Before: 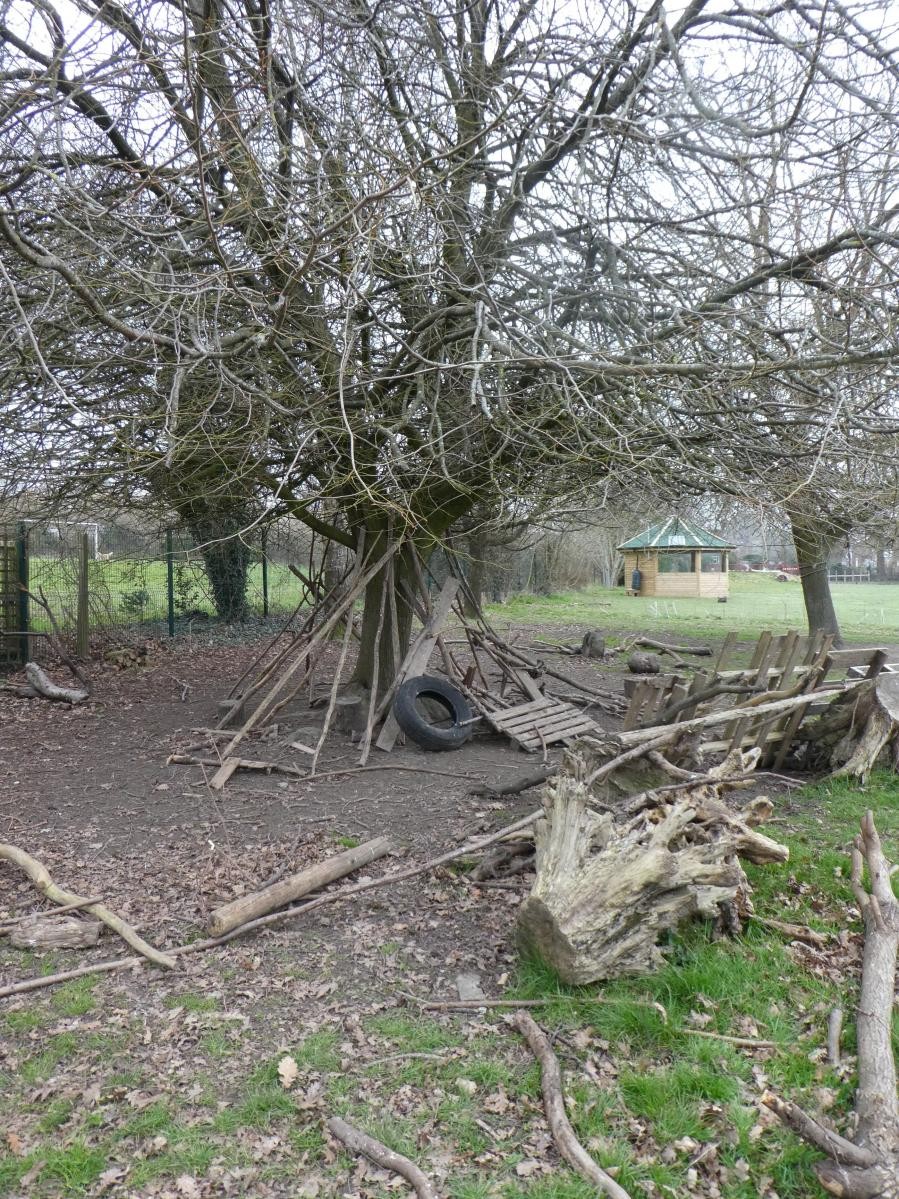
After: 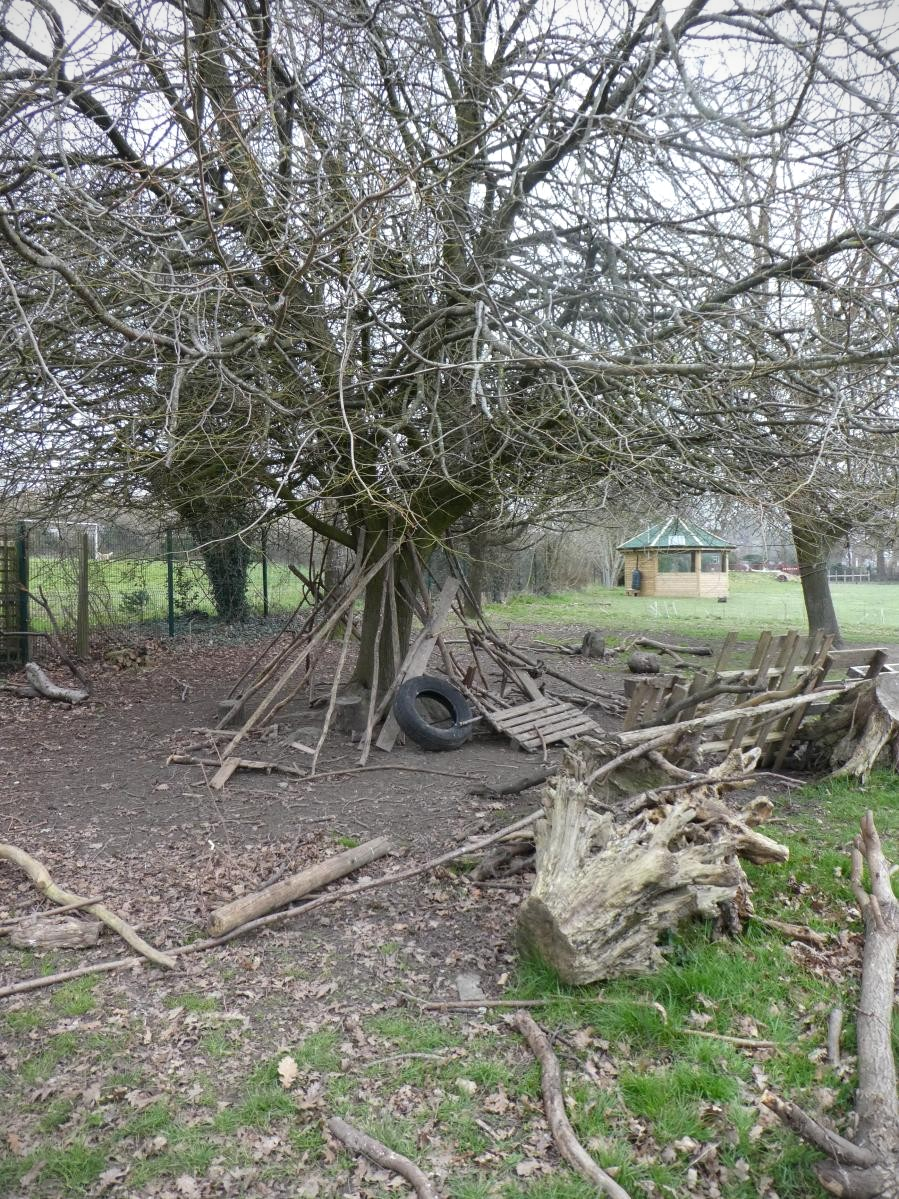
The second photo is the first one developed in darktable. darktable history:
vignetting: fall-off start 91.19%
levels: levels [0, 0.492, 0.984]
